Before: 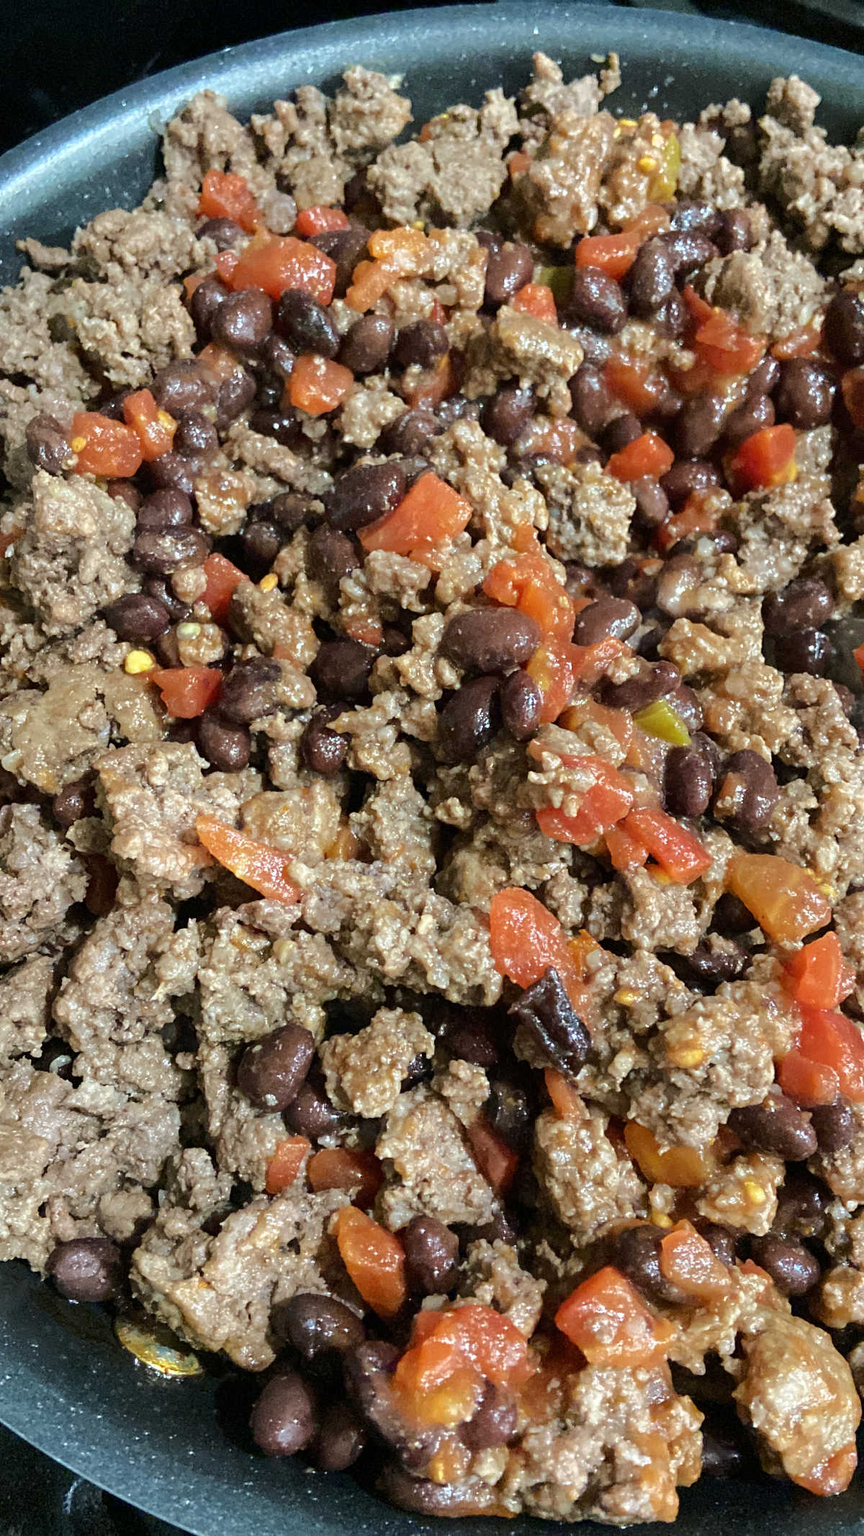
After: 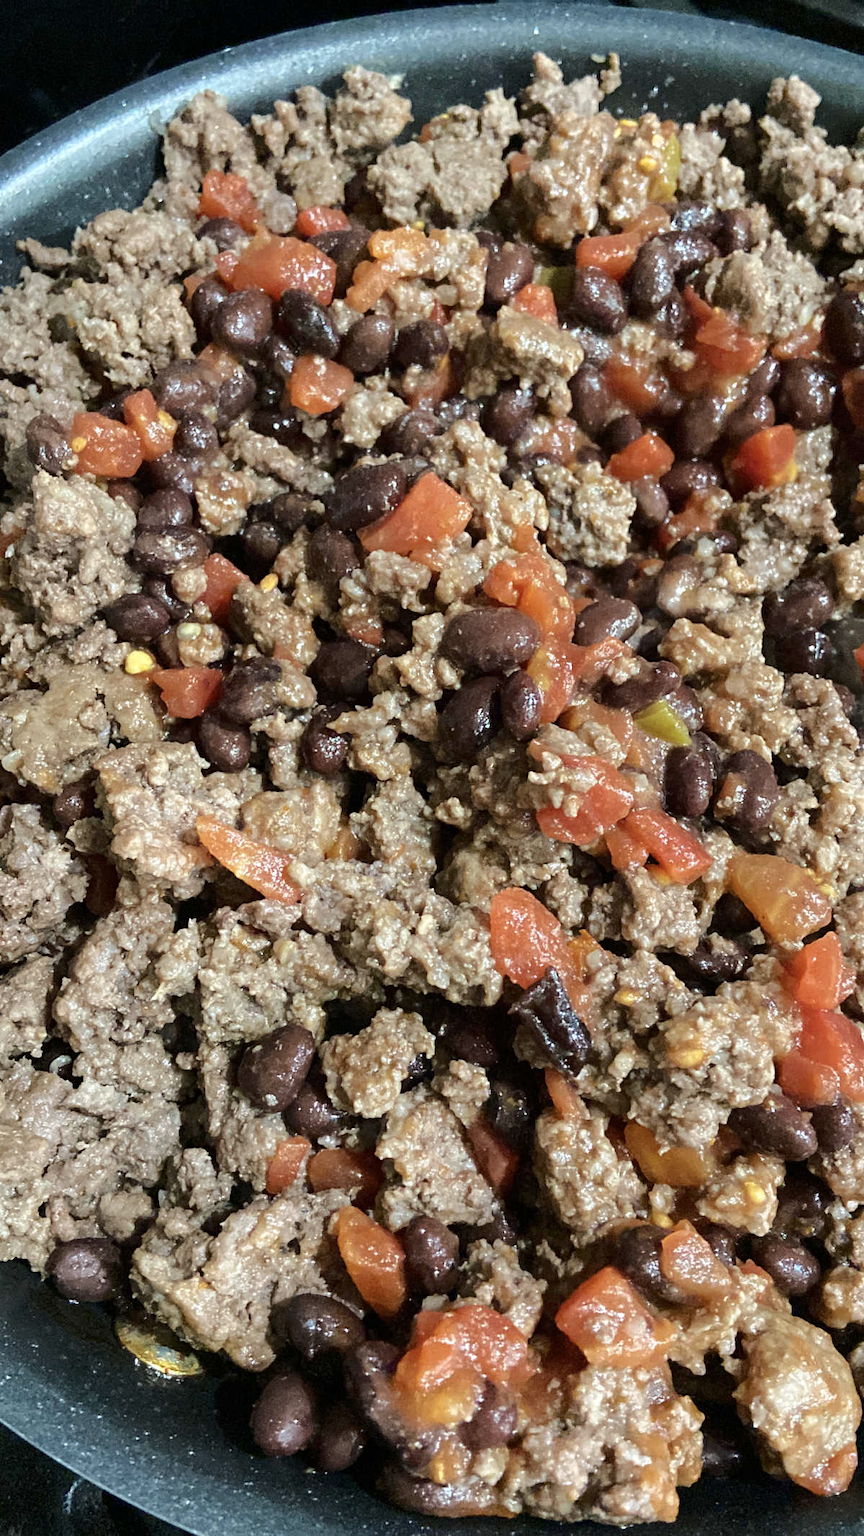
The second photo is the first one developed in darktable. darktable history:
contrast brightness saturation: contrast 0.106, saturation -0.153
